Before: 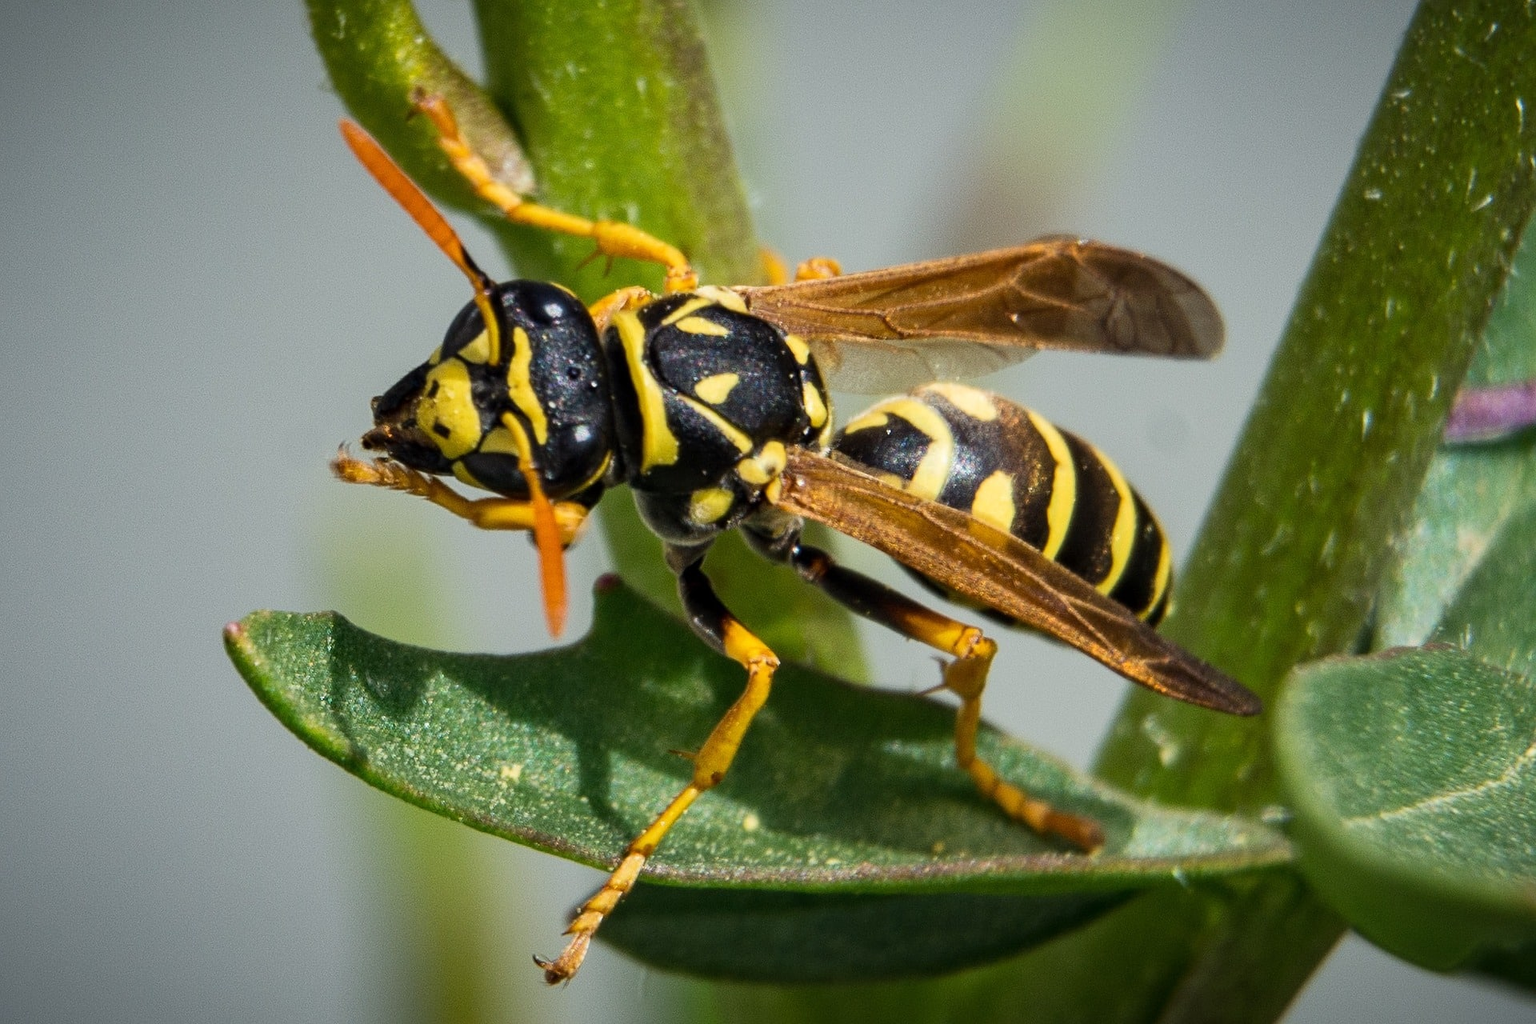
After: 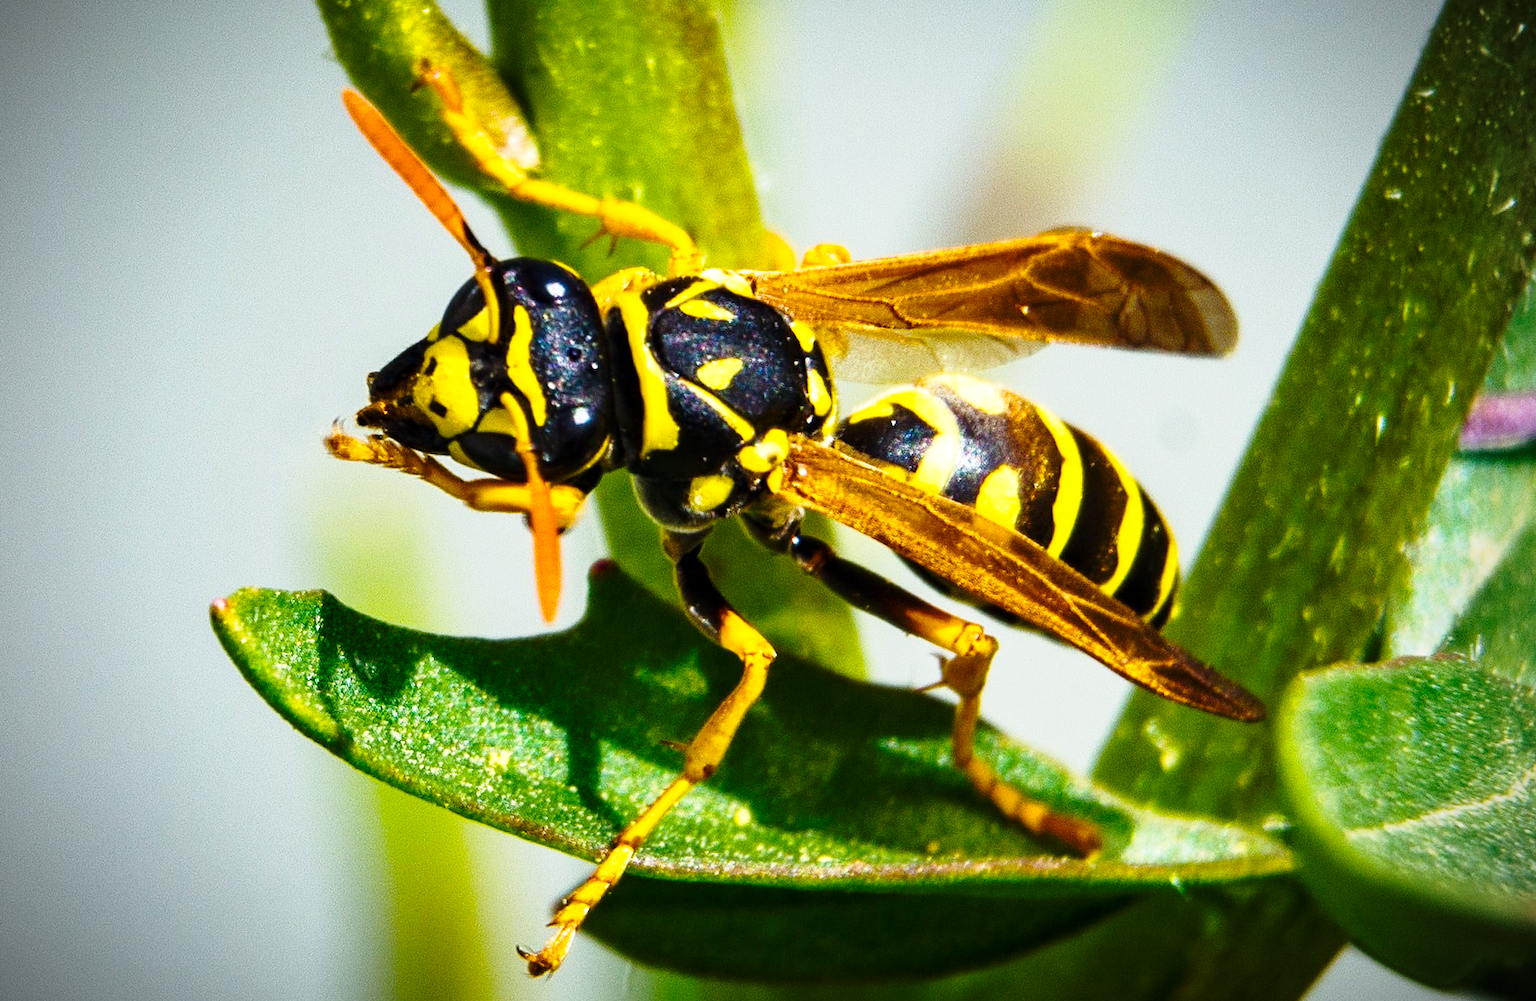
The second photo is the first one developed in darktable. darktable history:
color balance rgb: linear chroma grading › global chroma 9%, perceptual saturation grading › global saturation 36%, perceptual saturation grading › shadows 35%, perceptual brilliance grading › global brilliance 15%, perceptual brilliance grading › shadows -35%, global vibrance 15%
rotate and perspective: rotation 1.57°, crop left 0.018, crop right 0.982, crop top 0.039, crop bottom 0.961
base curve: curves: ch0 [(0, 0) (0.028, 0.03) (0.121, 0.232) (0.46, 0.748) (0.859, 0.968) (1, 1)], preserve colors none
vignetting: unbound false
